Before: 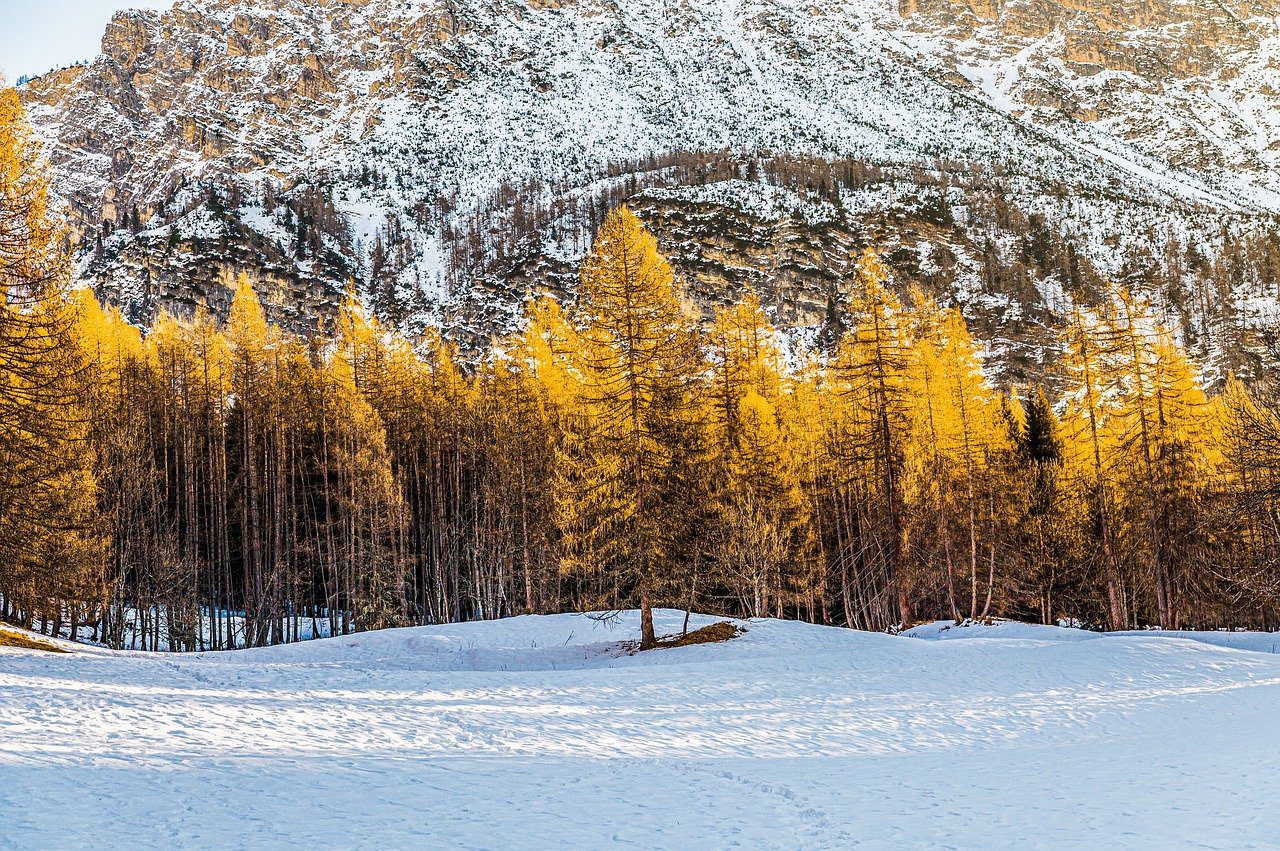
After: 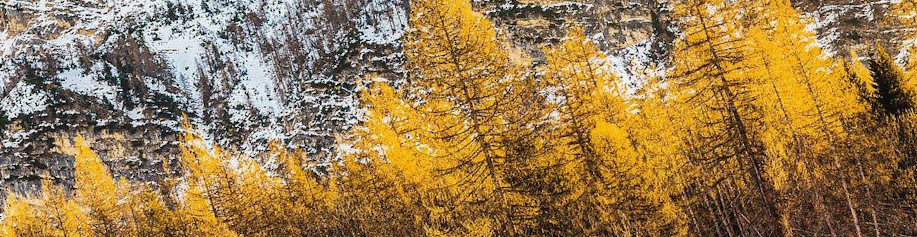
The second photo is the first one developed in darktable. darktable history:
rotate and perspective: rotation -14.8°, crop left 0.1, crop right 0.903, crop top 0.25, crop bottom 0.748
contrast equalizer: octaves 7, y [[0.6 ×6], [0.55 ×6], [0 ×6], [0 ×6], [0 ×6]], mix -0.3
crop: left 7.036%, top 18.398%, right 14.379%, bottom 40.043%
